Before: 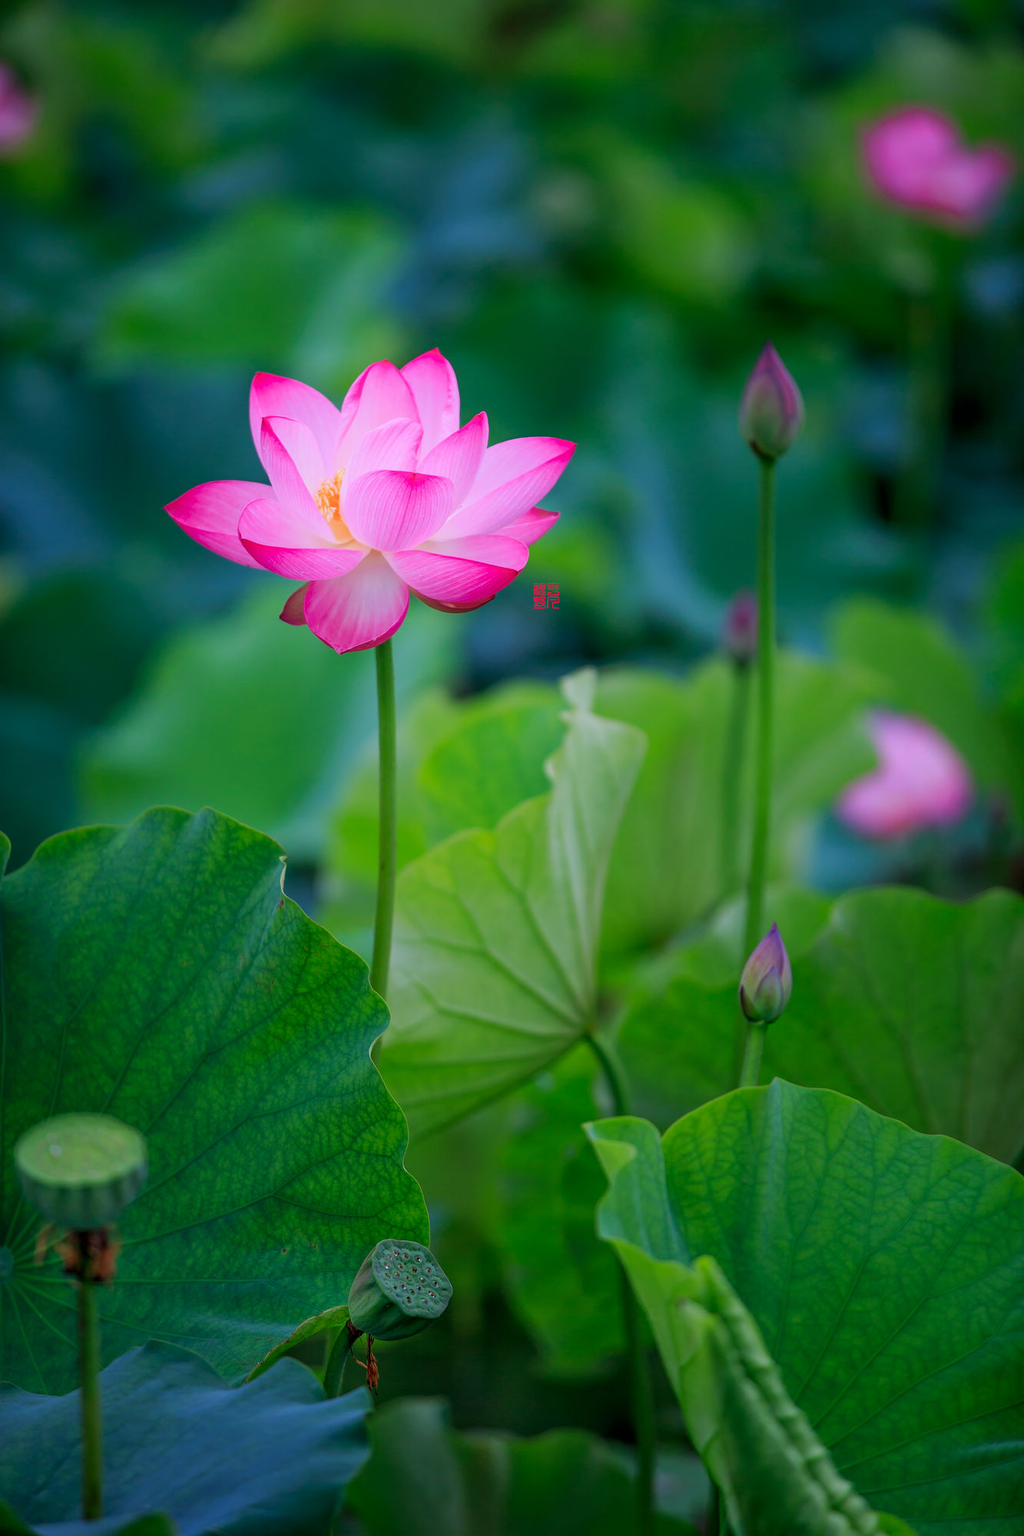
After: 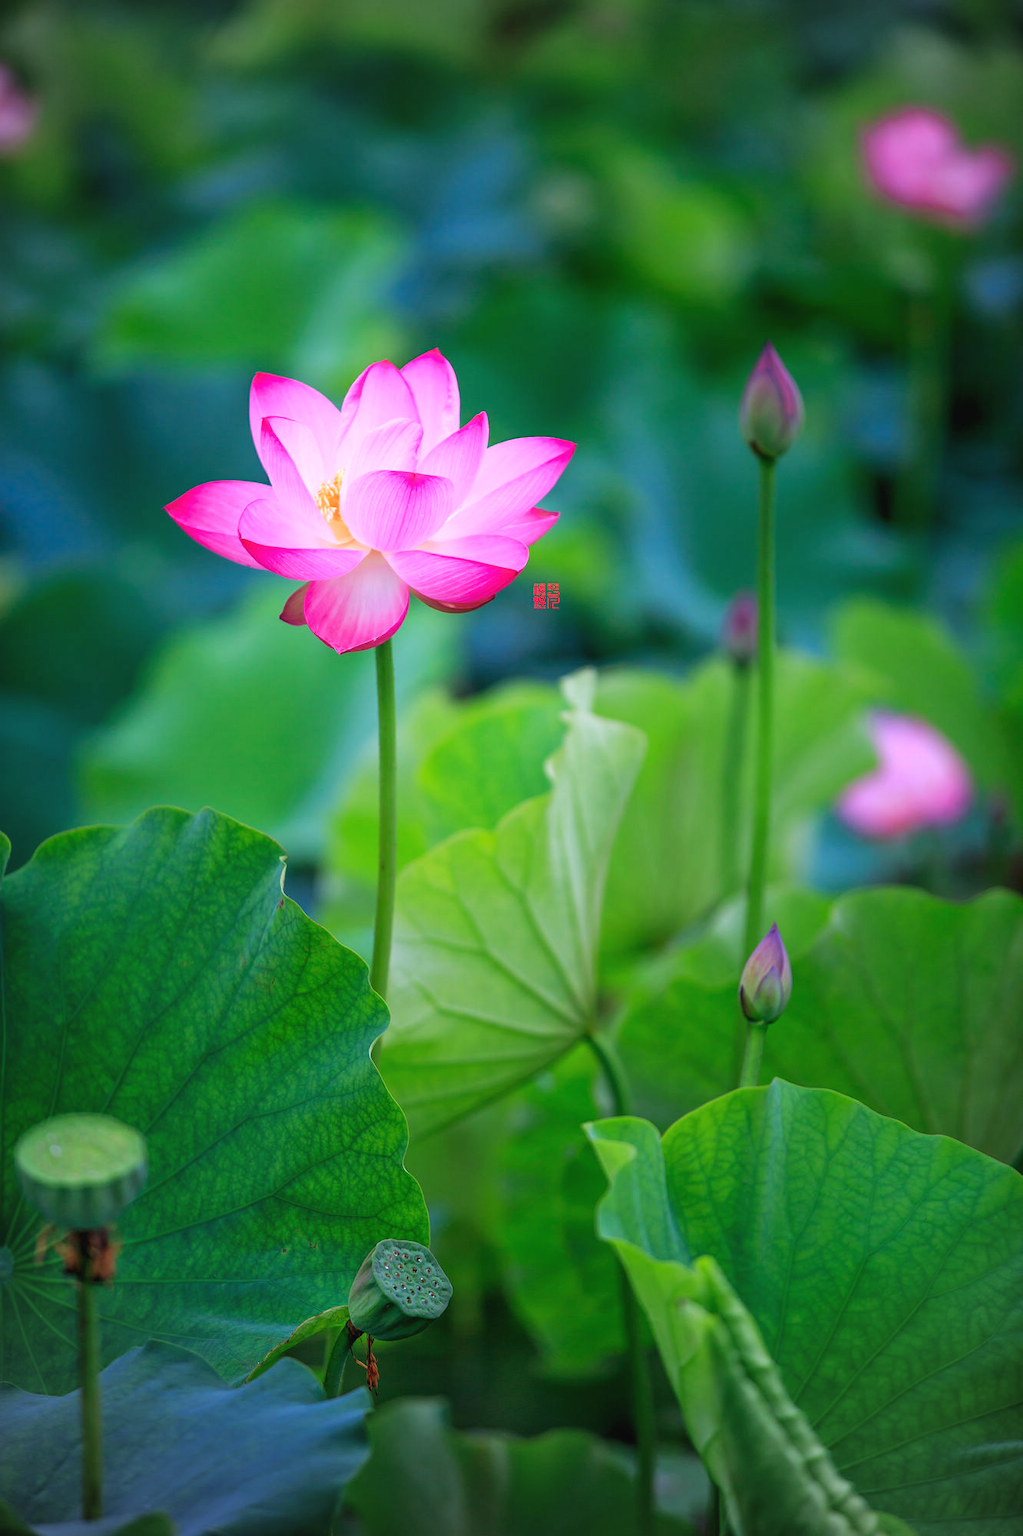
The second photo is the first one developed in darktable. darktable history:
color zones: curves: ch0 [(0, 0.5) (0.143, 0.5) (0.286, 0.5) (0.429, 0.5) (0.62, 0.489) (0.714, 0.445) (0.844, 0.496) (1, 0.5)]; ch1 [(0, 0.5) (0.143, 0.5) (0.286, 0.5) (0.429, 0.5) (0.571, 0.5) (0.714, 0.523) (0.857, 0.5) (1, 0.5)]
vignetting: brightness -0.167
exposure: black level correction -0.002, exposure 0.54 EV, compensate highlight preservation false
